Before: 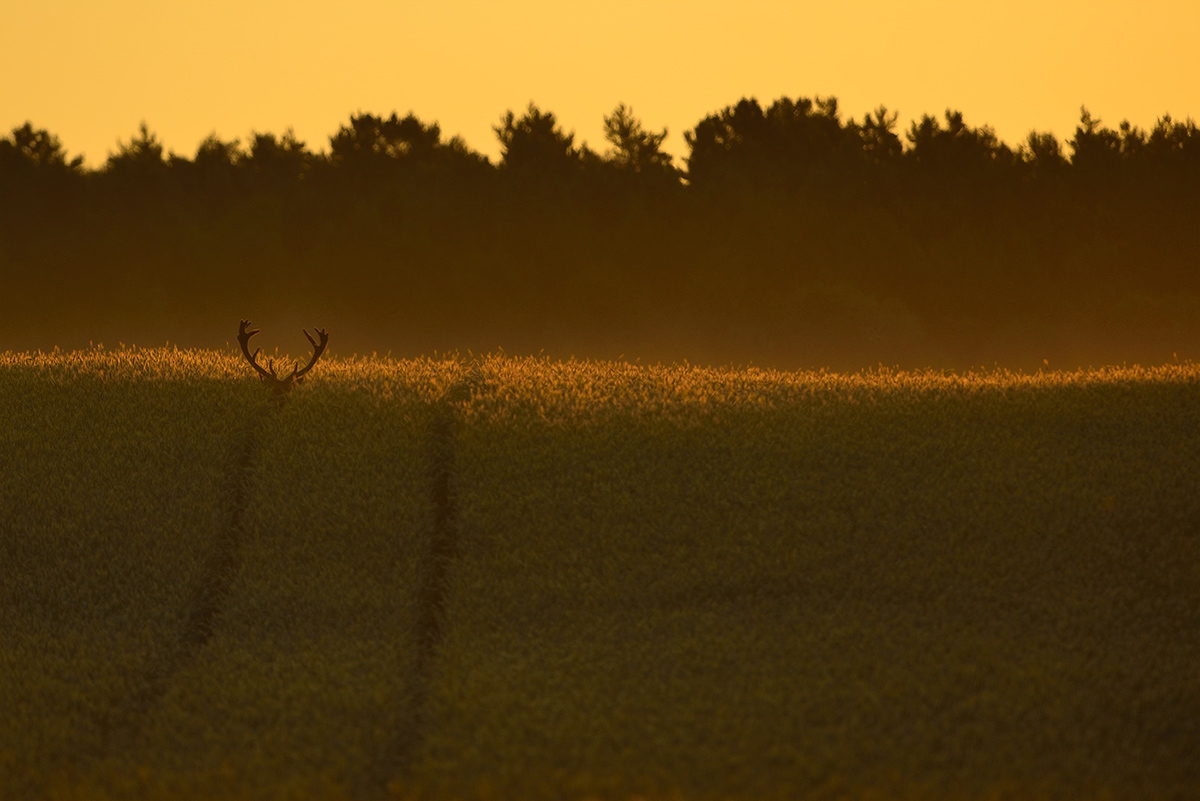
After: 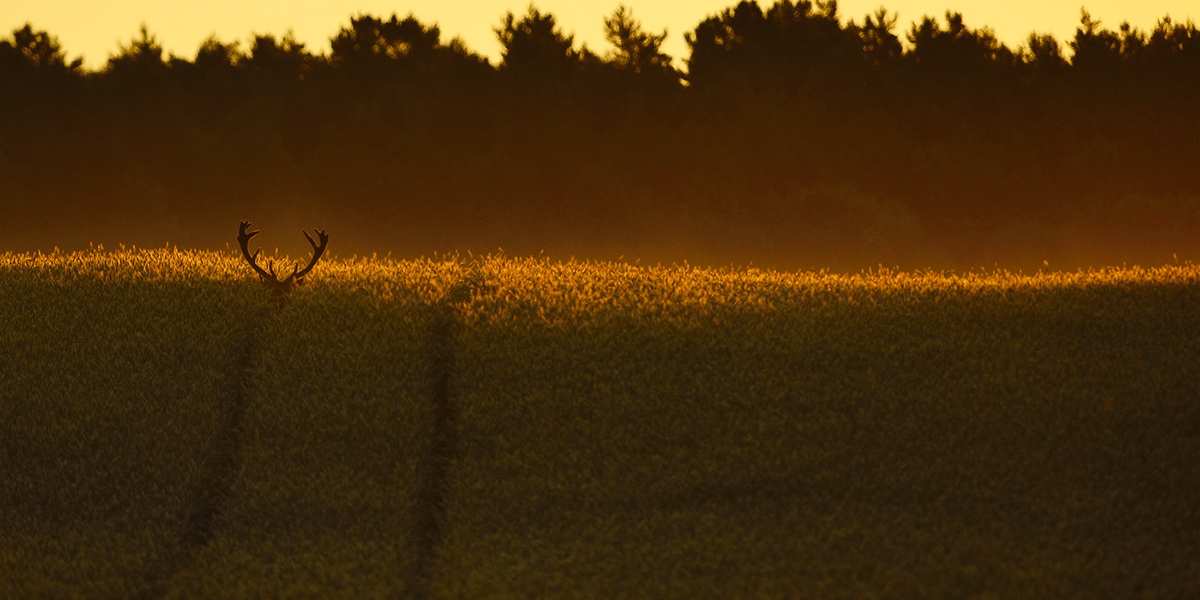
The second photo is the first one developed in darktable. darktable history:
base curve: curves: ch0 [(0, 0) (0.032, 0.025) (0.121, 0.166) (0.206, 0.329) (0.605, 0.79) (1, 1)], preserve colors none
crop and rotate: top 12.5%, bottom 12.5%
color correction: highlights a* -0.182, highlights b* -0.124
color calibration: illuminant custom, x 0.368, y 0.373, temperature 4330.32 K
